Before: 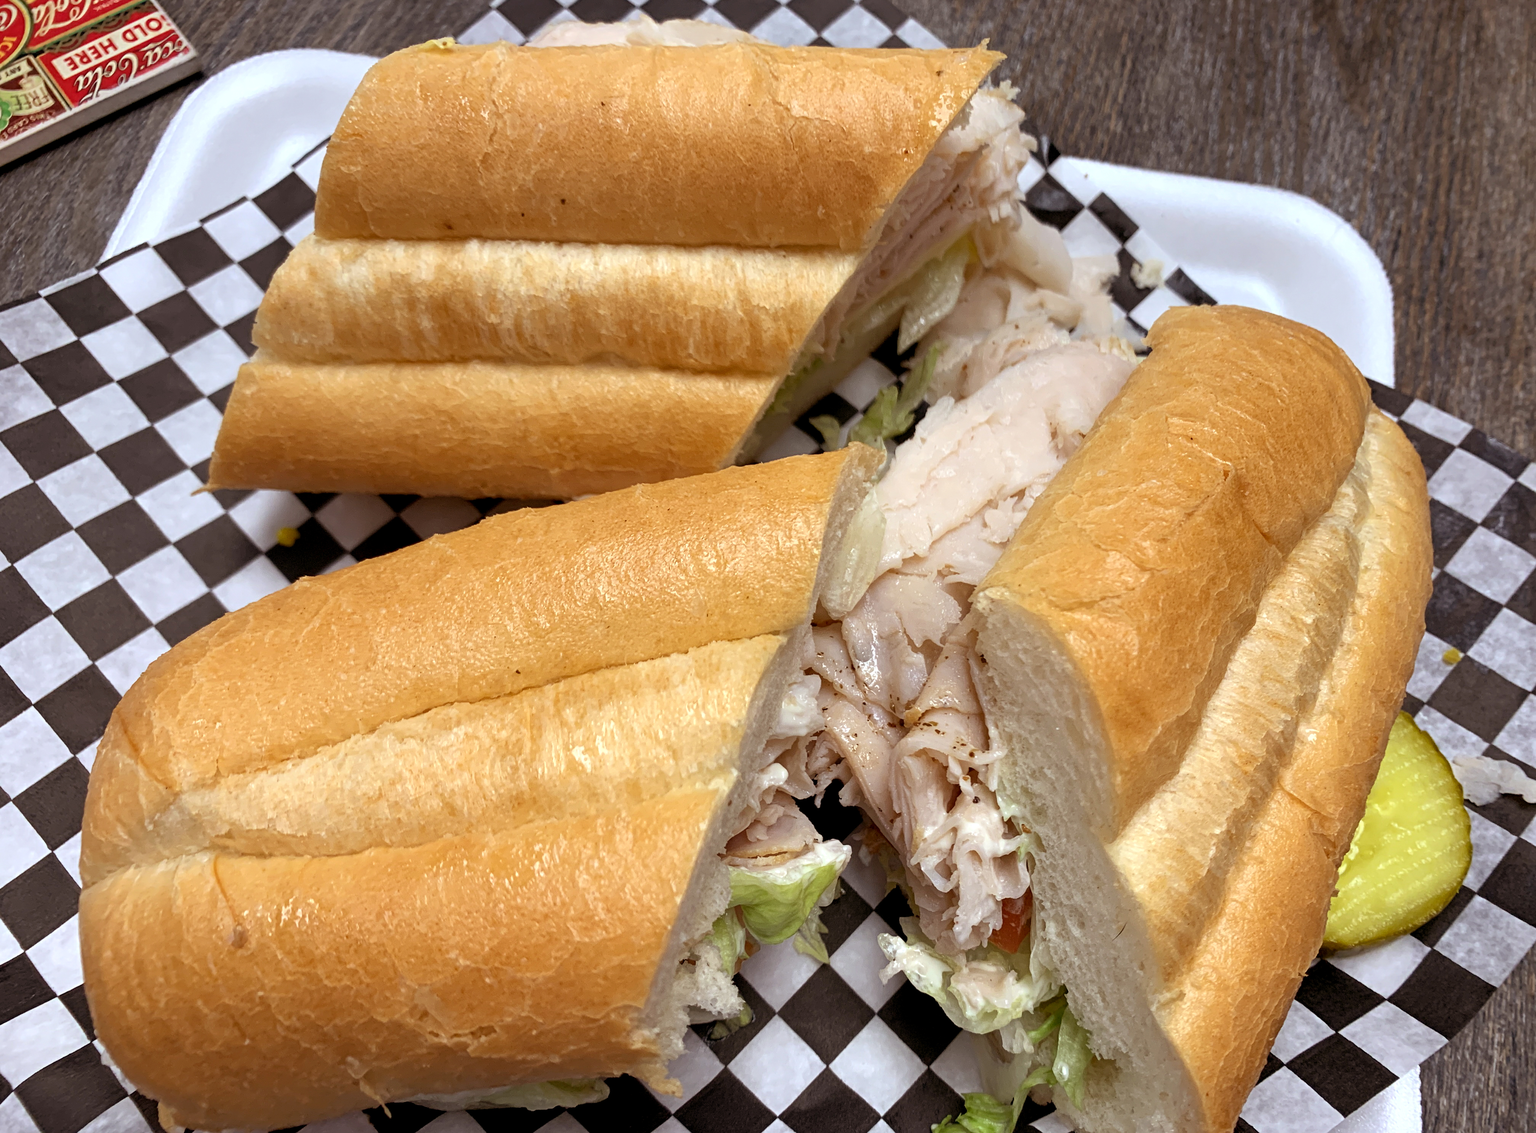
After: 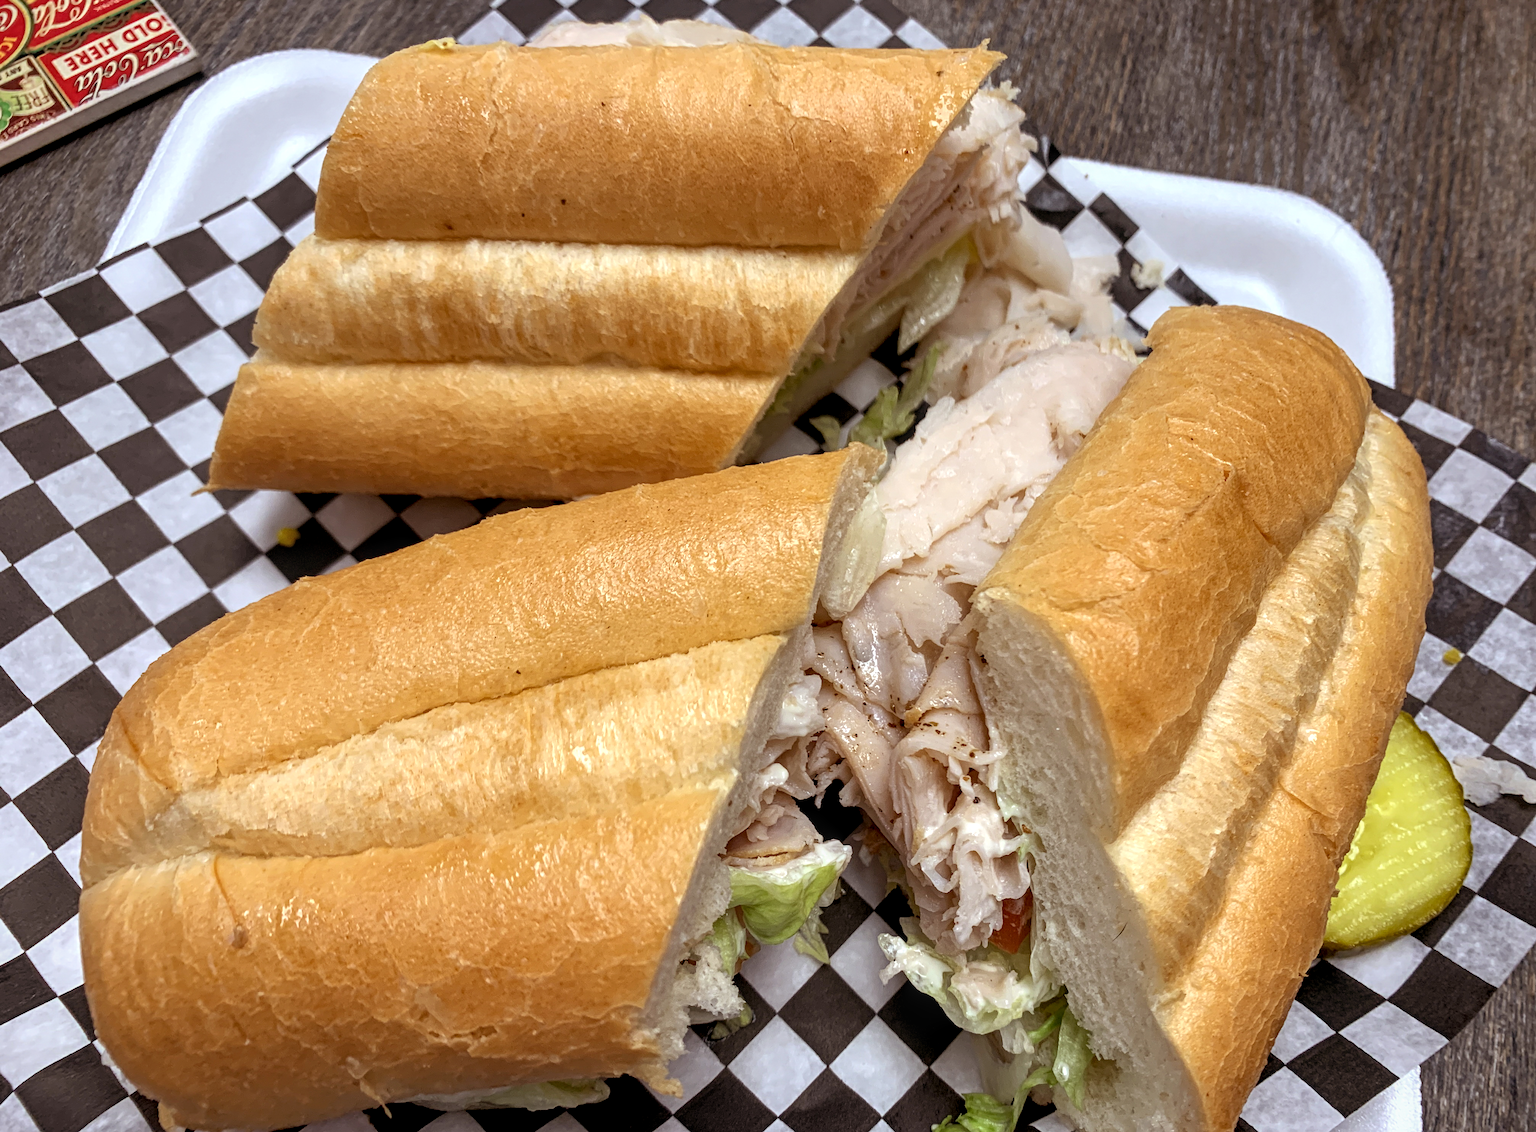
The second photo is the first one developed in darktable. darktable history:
levels: mode automatic, levels [0, 0.352, 0.703]
local contrast: on, module defaults
